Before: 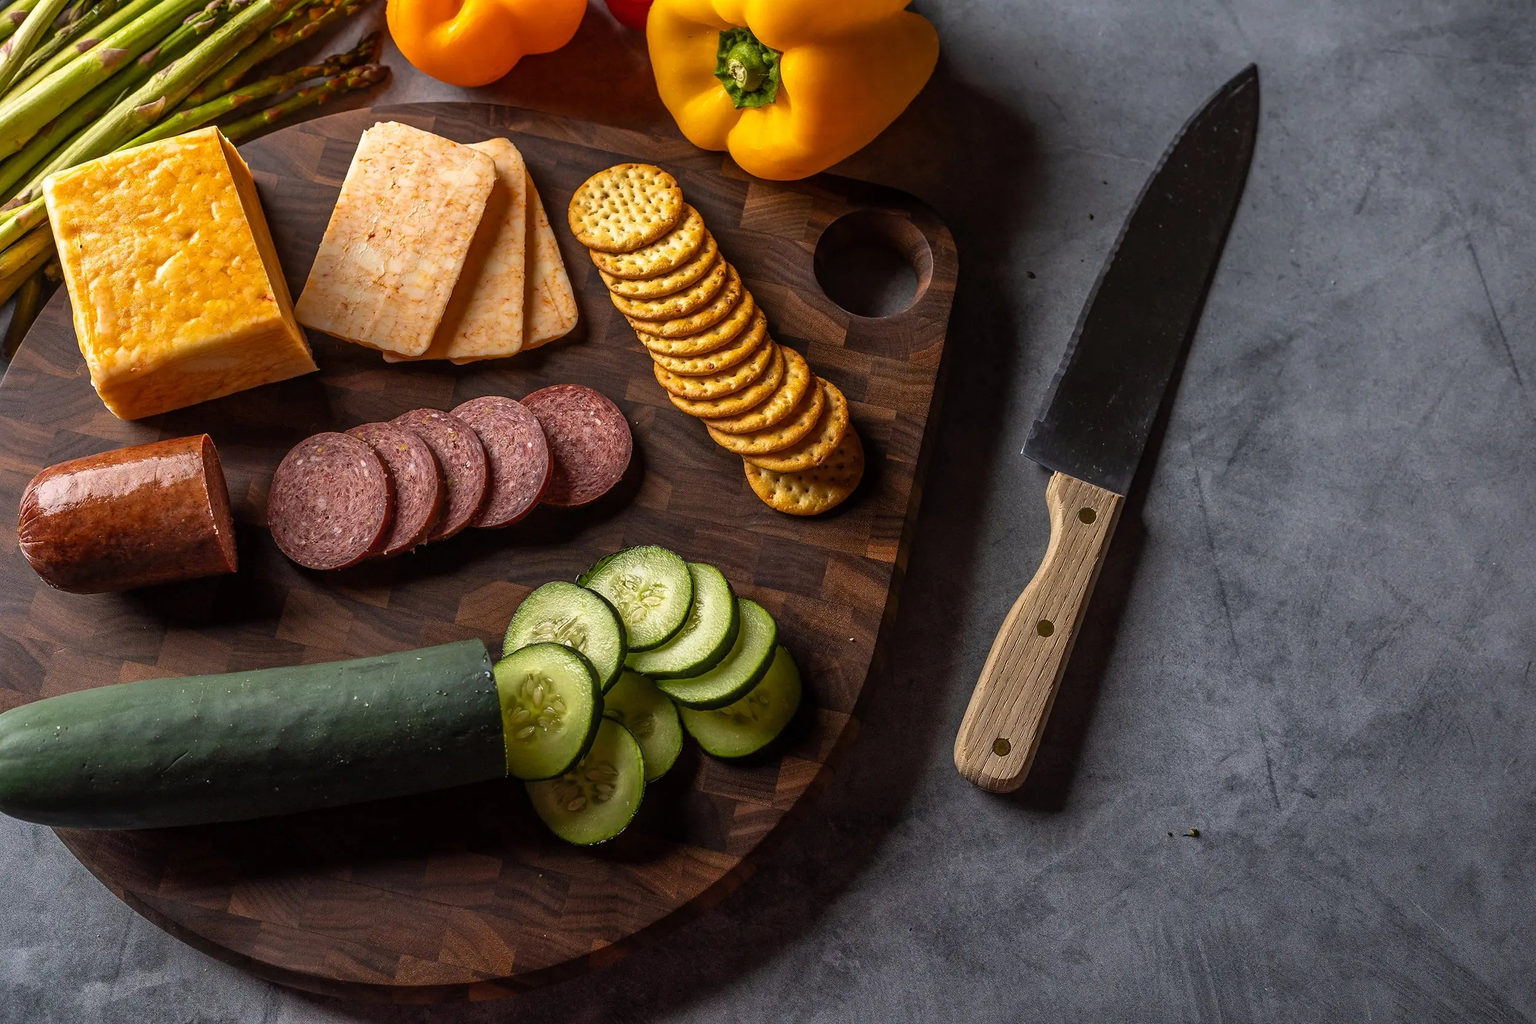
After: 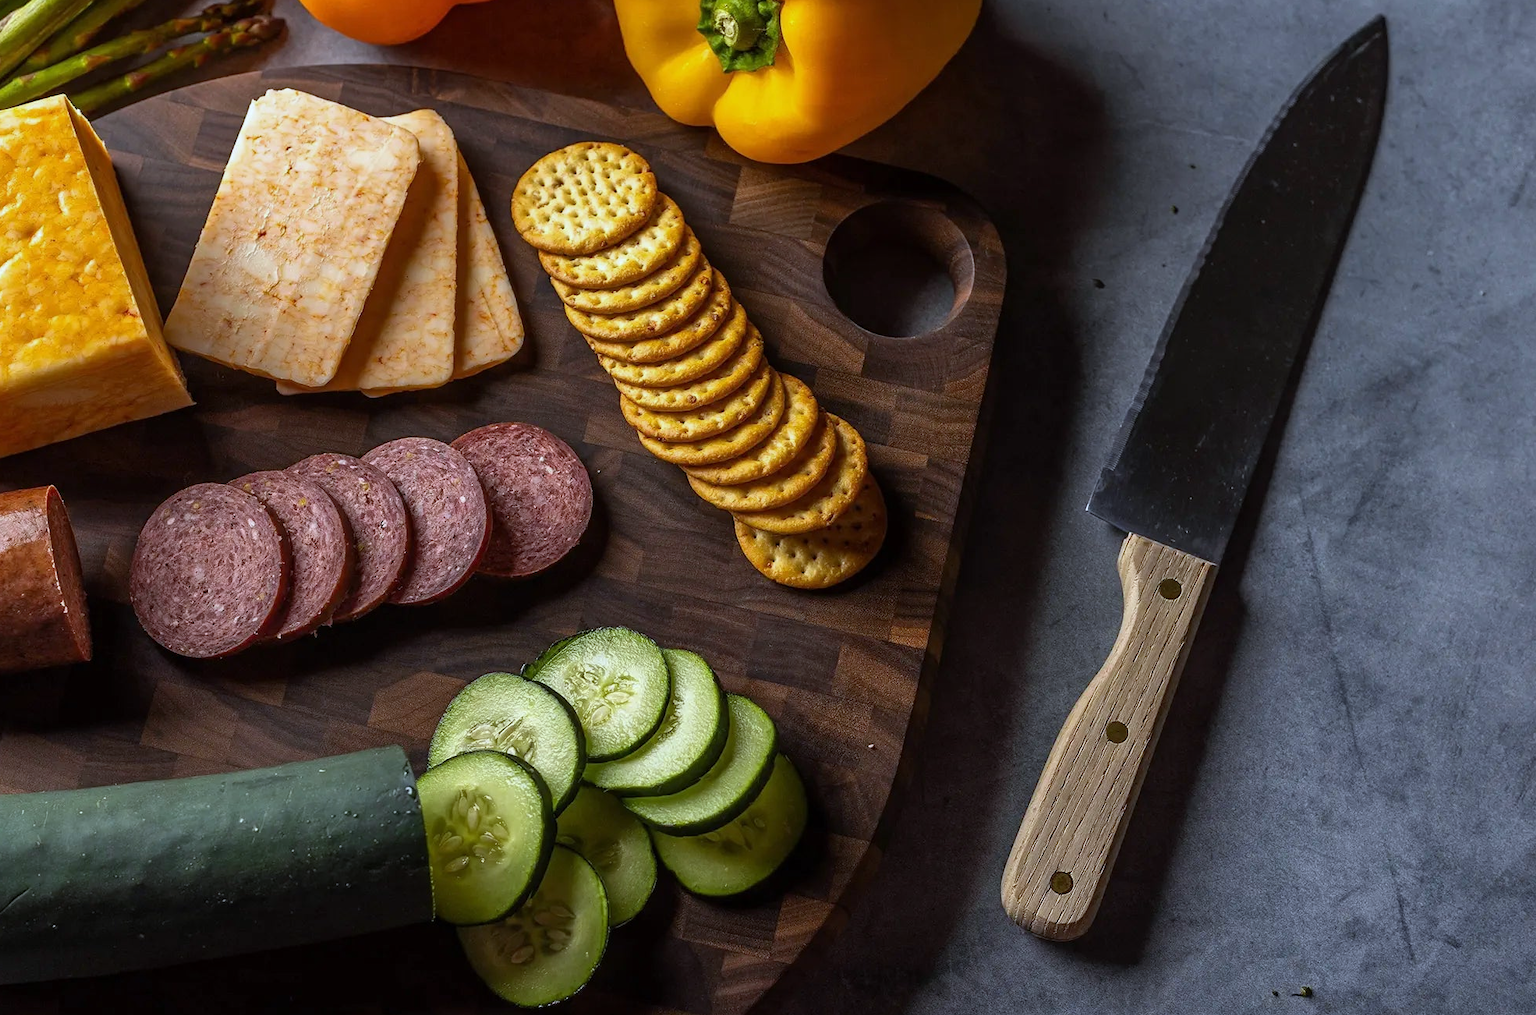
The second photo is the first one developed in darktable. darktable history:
crop and rotate: left 10.77%, top 5.1%, right 10.41%, bottom 16.76%
white balance: red 0.924, blue 1.095
shadows and highlights: radius 334.93, shadows 63.48, highlights 6.06, compress 87.7%, highlights color adjustment 39.73%, soften with gaussian
